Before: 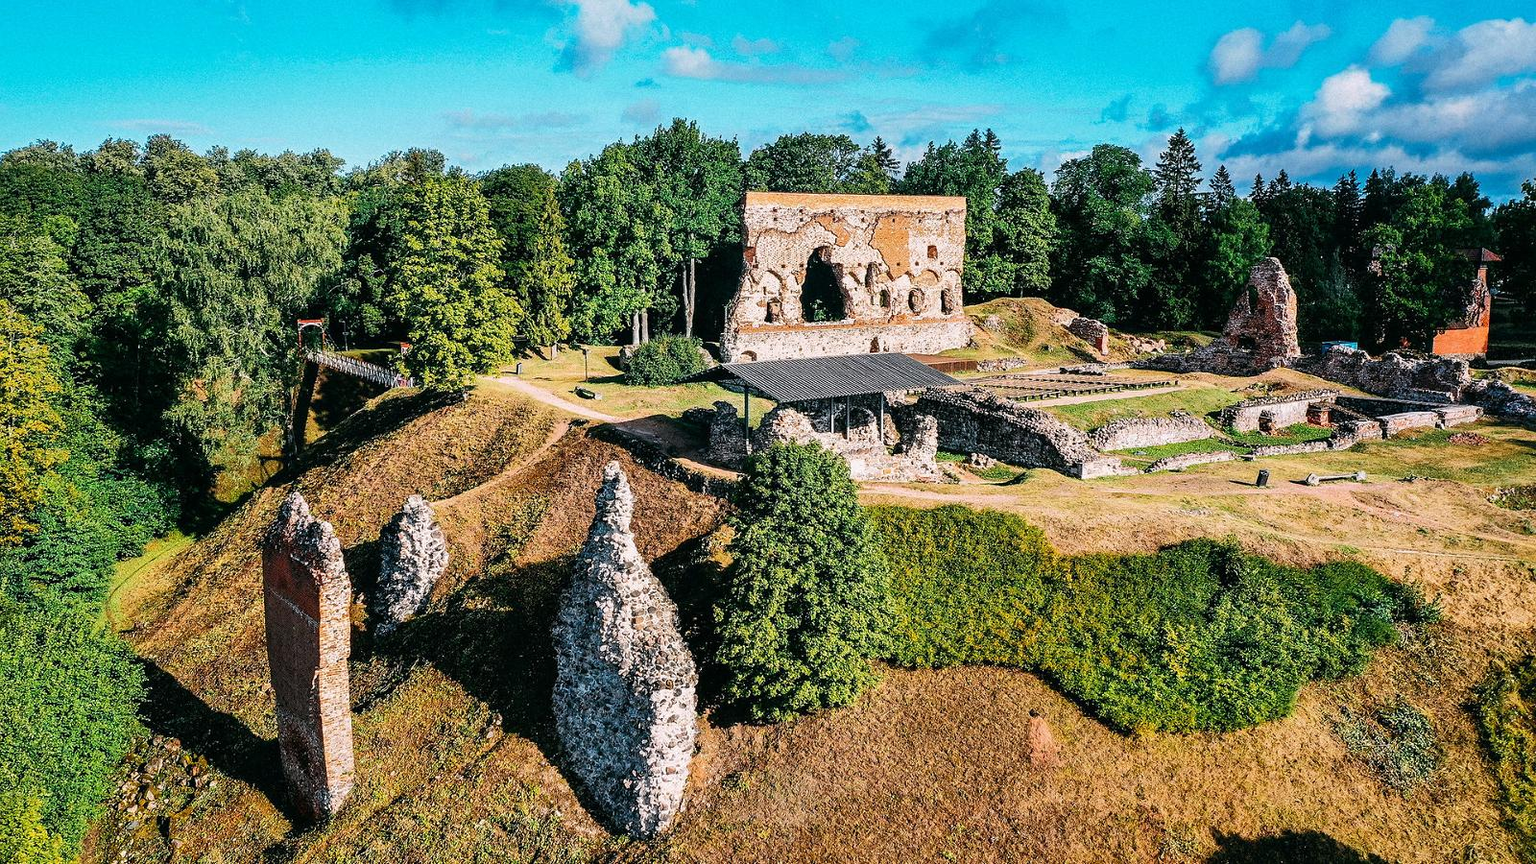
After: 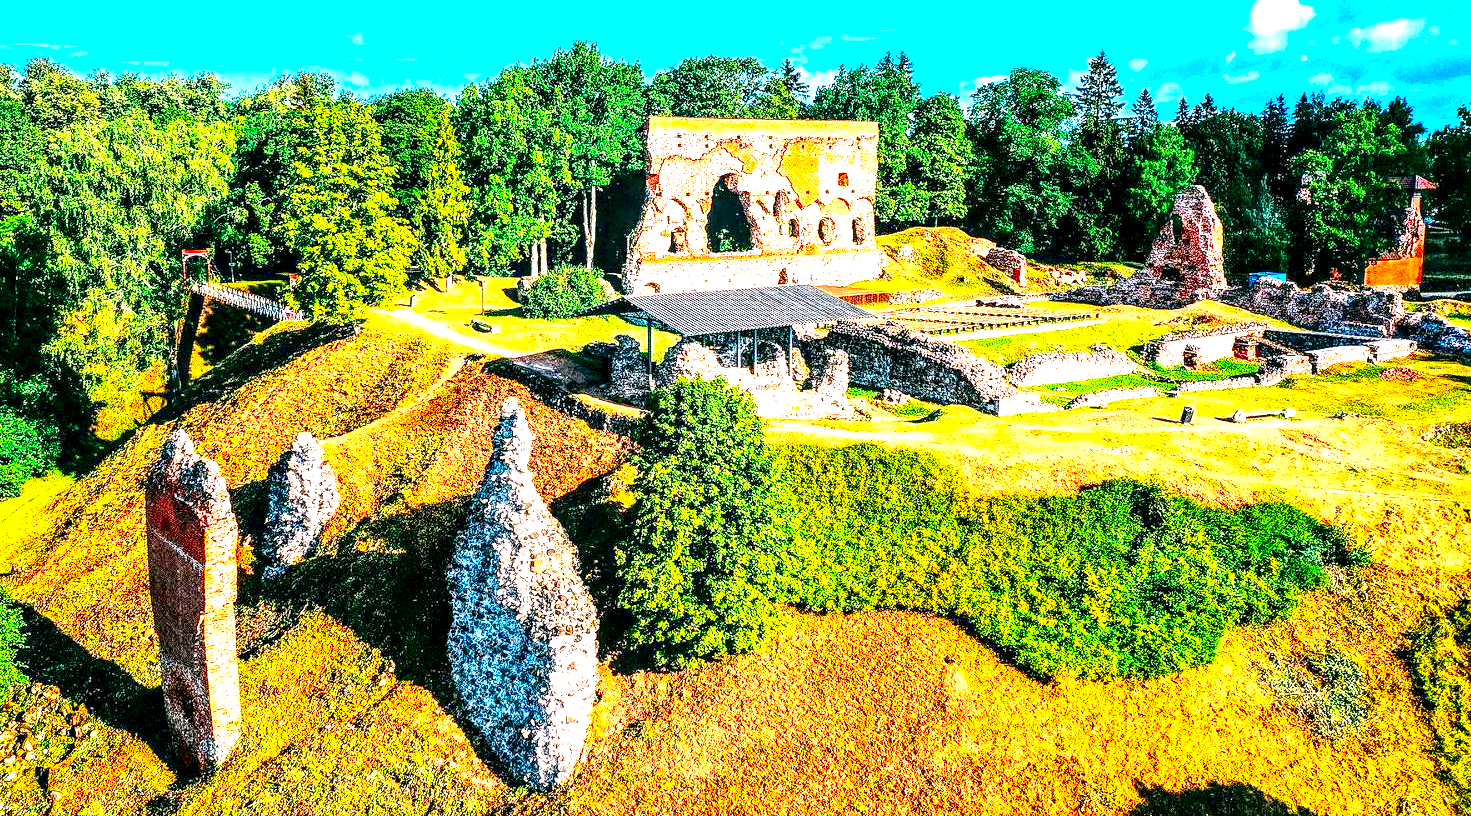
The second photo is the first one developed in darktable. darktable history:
crop and rotate: left 8.053%, top 9.277%
local contrast: highlights 20%, detail 196%
contrast brightness saturation: contrast 0.269, brightness 0.016, saturation 0.875
exposure: black level correction 0.001, exposure 1.85 EV, compensate exposure bias true, compensate highlight preservation false
